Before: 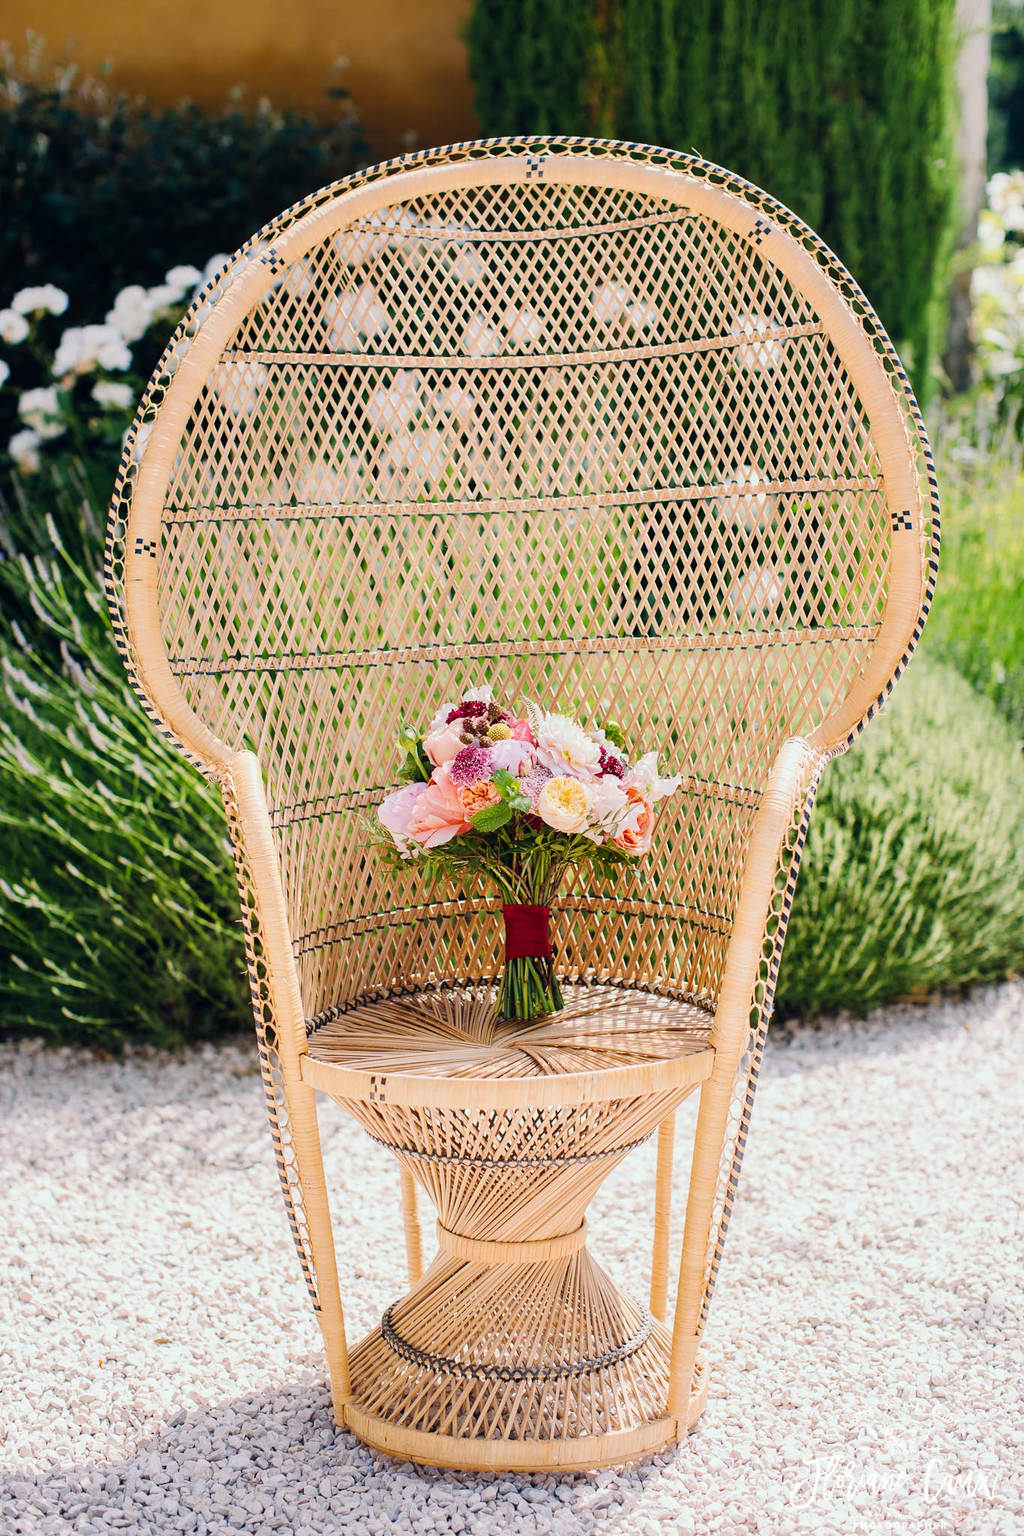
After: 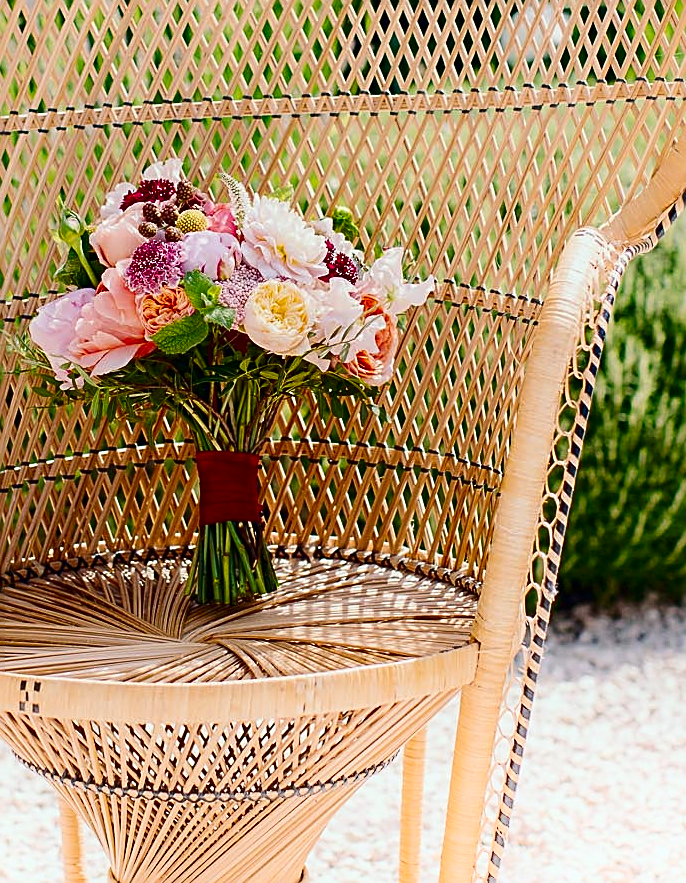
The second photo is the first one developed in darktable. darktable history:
contrast brightness saturation: contrast 0.098, brightness -0.255, saturation 0.149
shadows and highlights: highlights 72.4, soften with gaussian
sharpen: amount 0.595
crop: left 34.786%, top 36.87%, right 14.938%, bottom 19.995%
